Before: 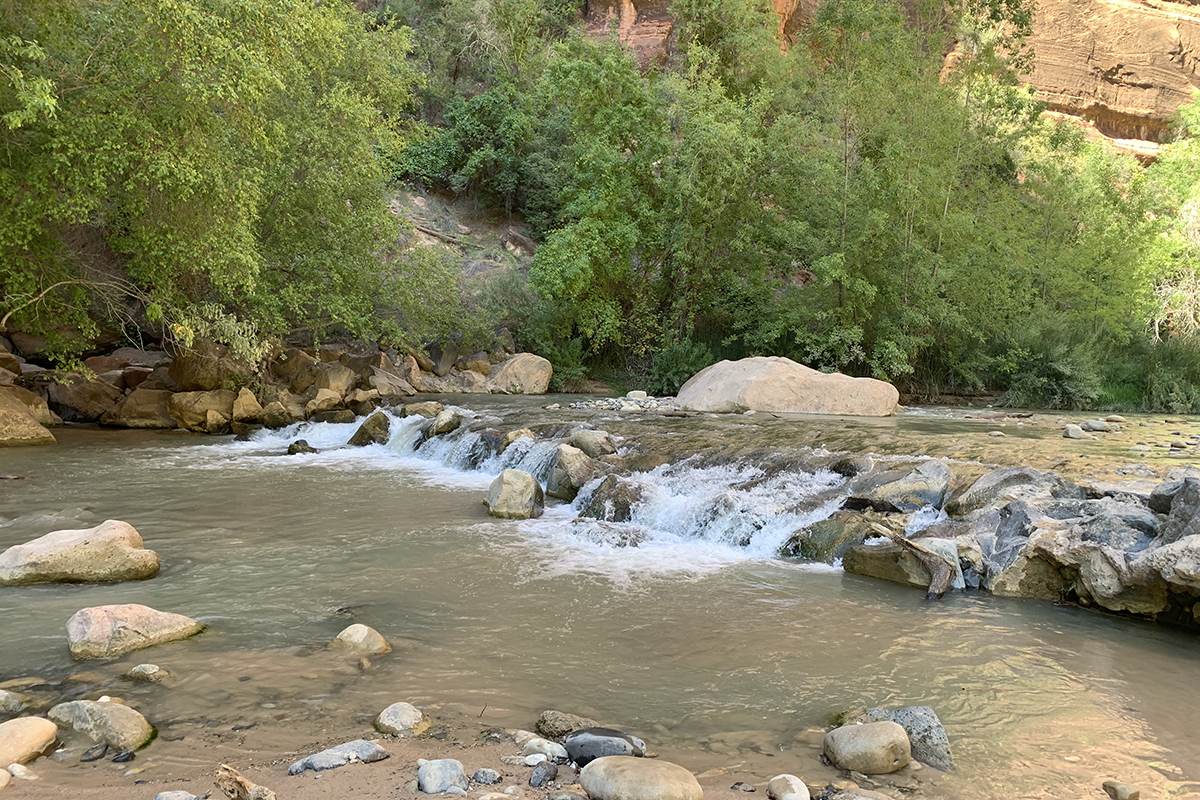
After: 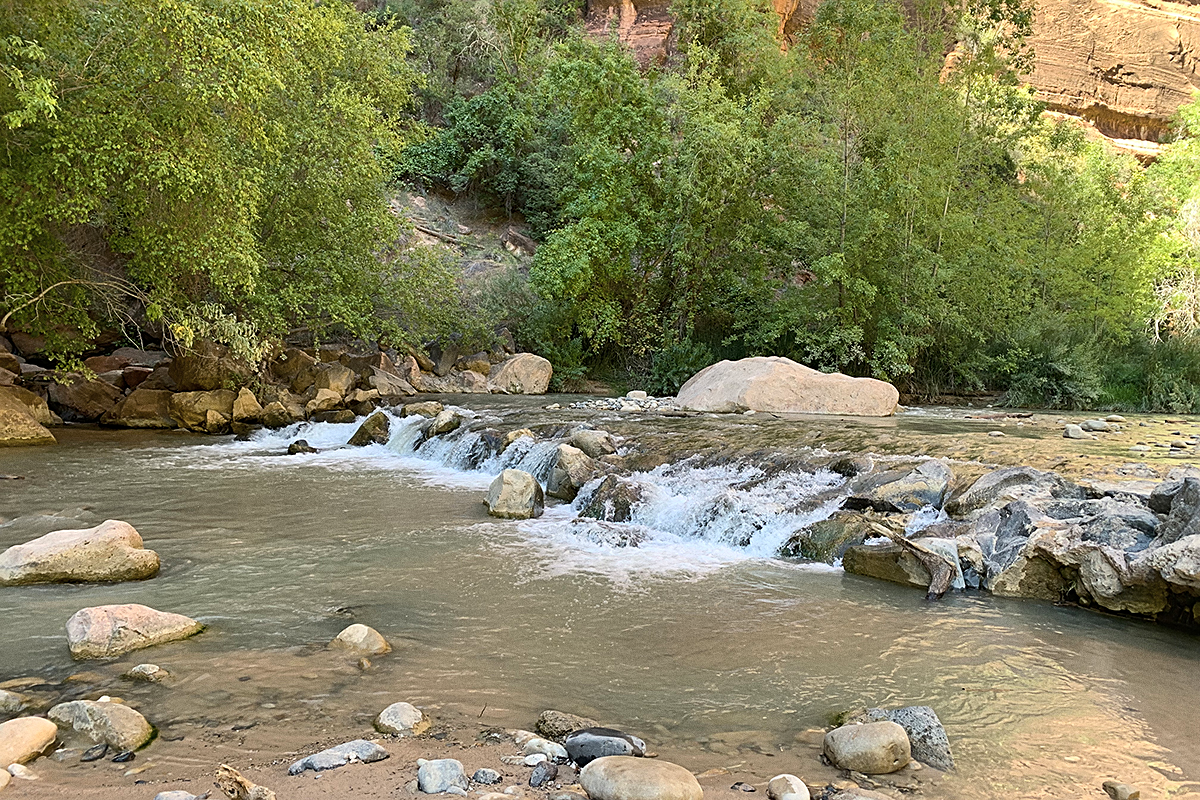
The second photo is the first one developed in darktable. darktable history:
sharpen: on, module defaults
contrast brightness saturation: contrast 0.1, saturation -0.3
color balance rgb: perceptual saturation grading › global saturation 25%, global vibrance 20%
grain: coarseness 0.09 ISO
